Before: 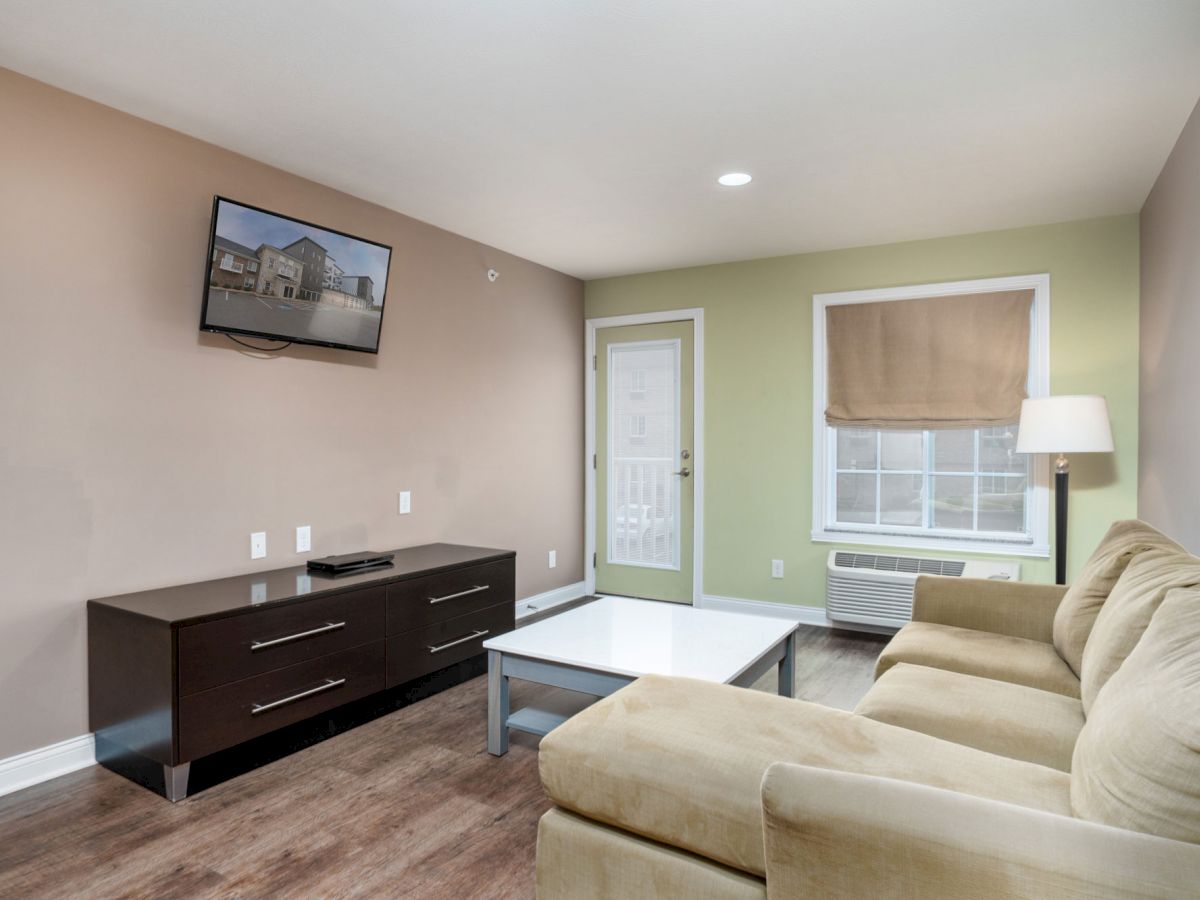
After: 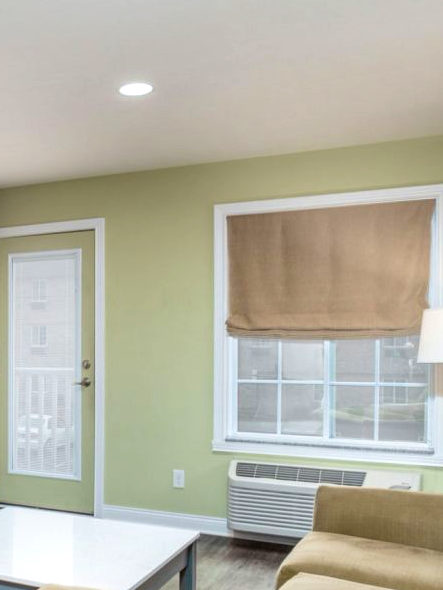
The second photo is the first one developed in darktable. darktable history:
velvia: on, module defaults
crop and rotate: left 49.936%, top 10.094%, right 13.136%, bottom 24.256%
local contrast: on, module defaults
